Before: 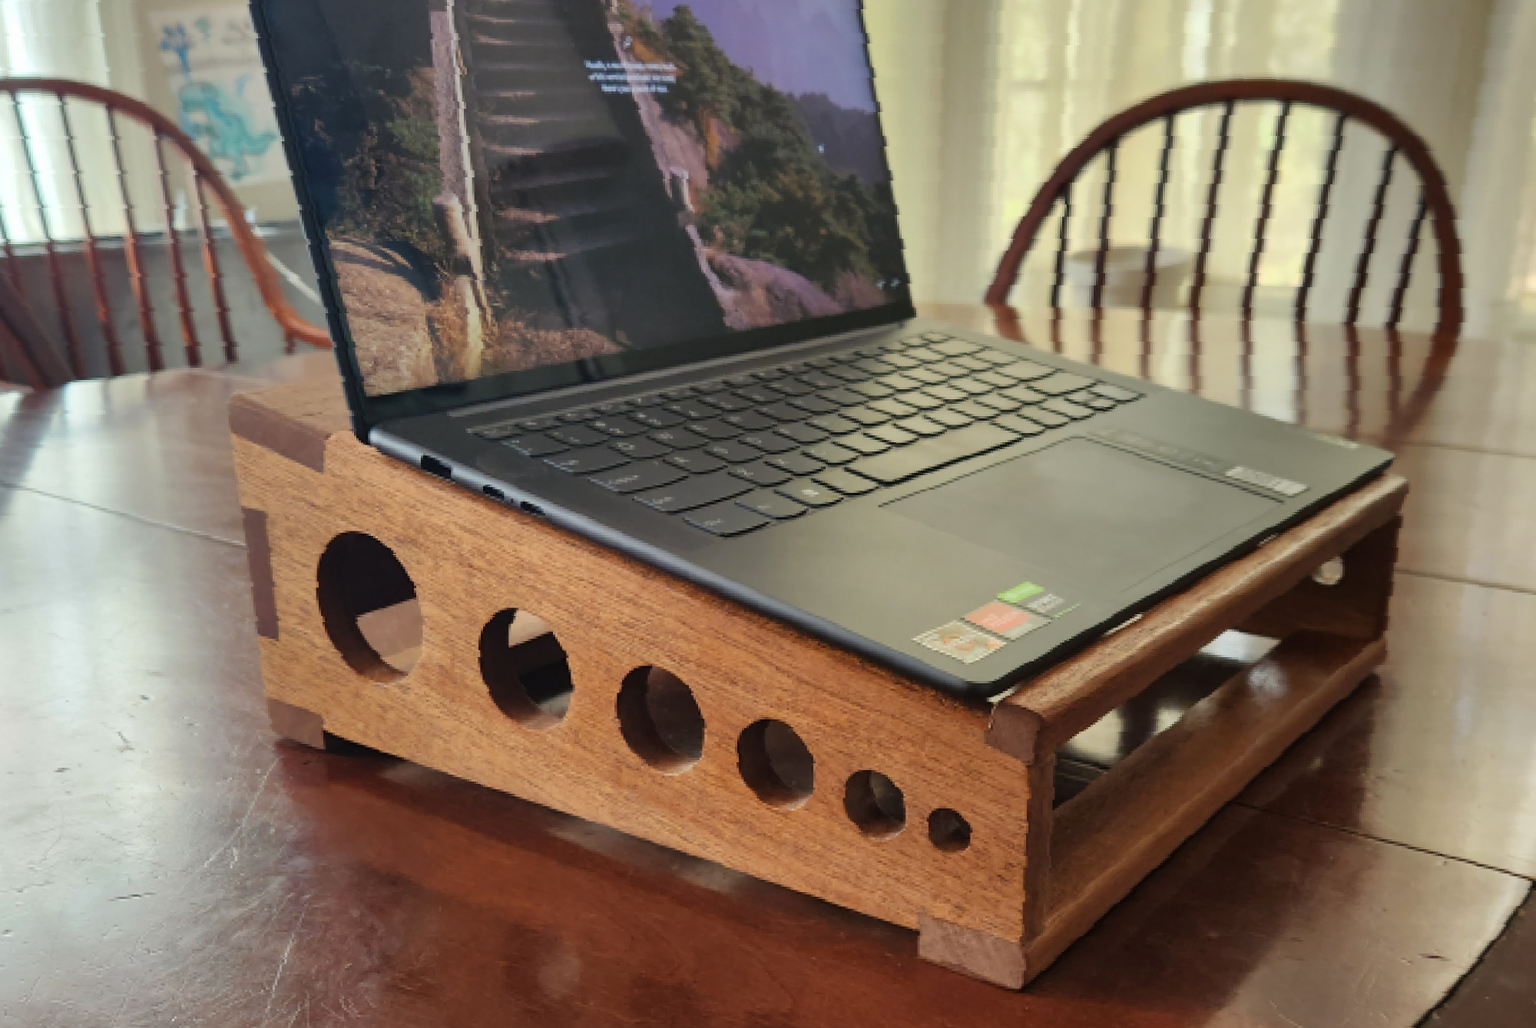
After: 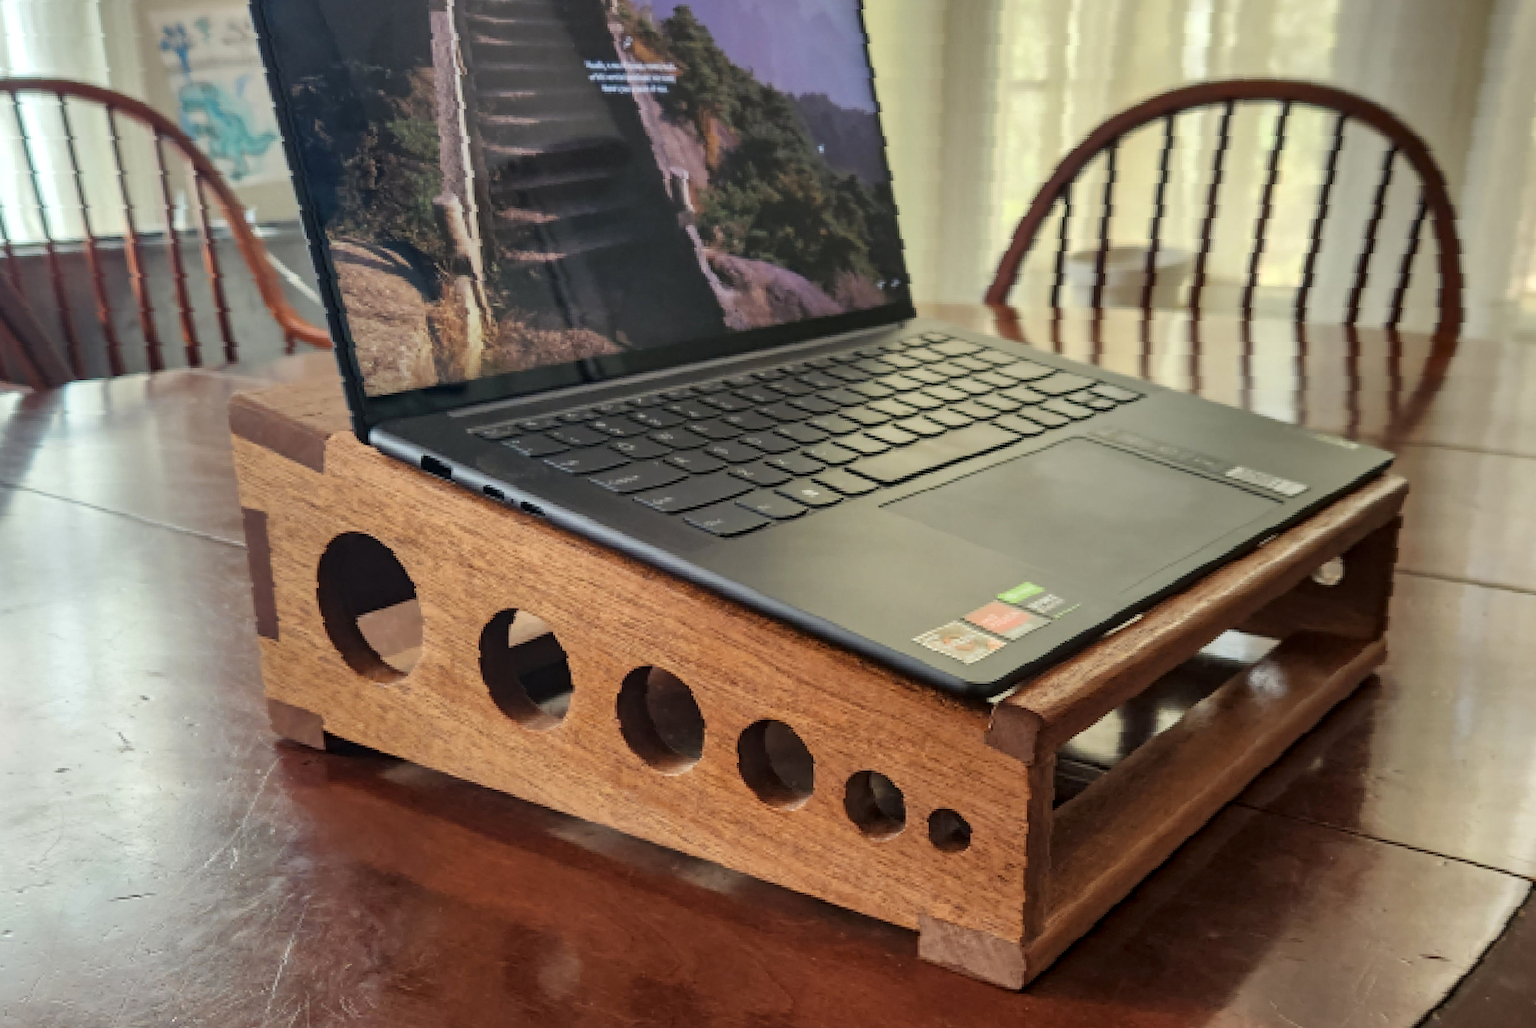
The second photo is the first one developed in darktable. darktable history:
local contrast: on, module defaults
contrast equalizer: y [[0.5, 0.5, 0.501, 0.63, 0.504, 0.5], [0.5 ×6], [0.5 ×6], [0 ×6], [0 ×6]], mix 0.292
